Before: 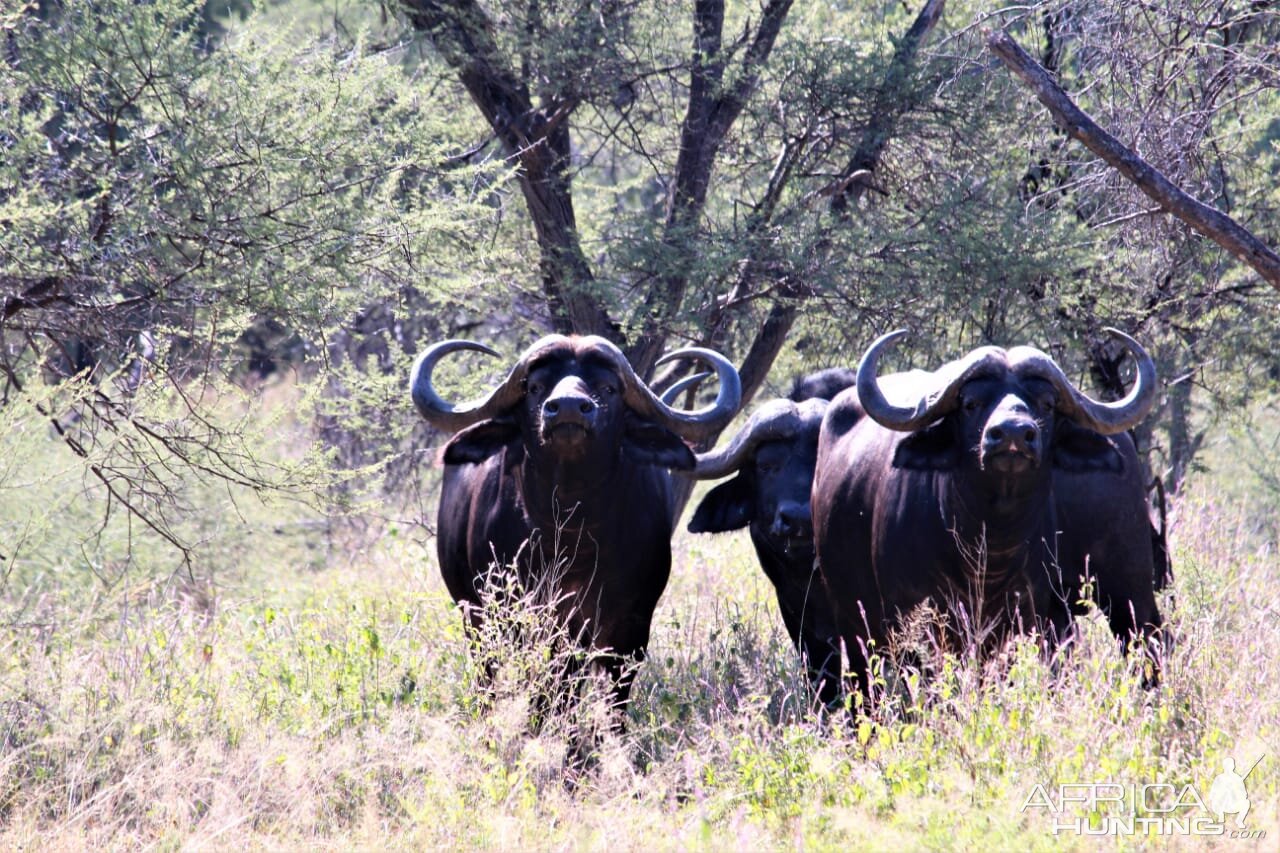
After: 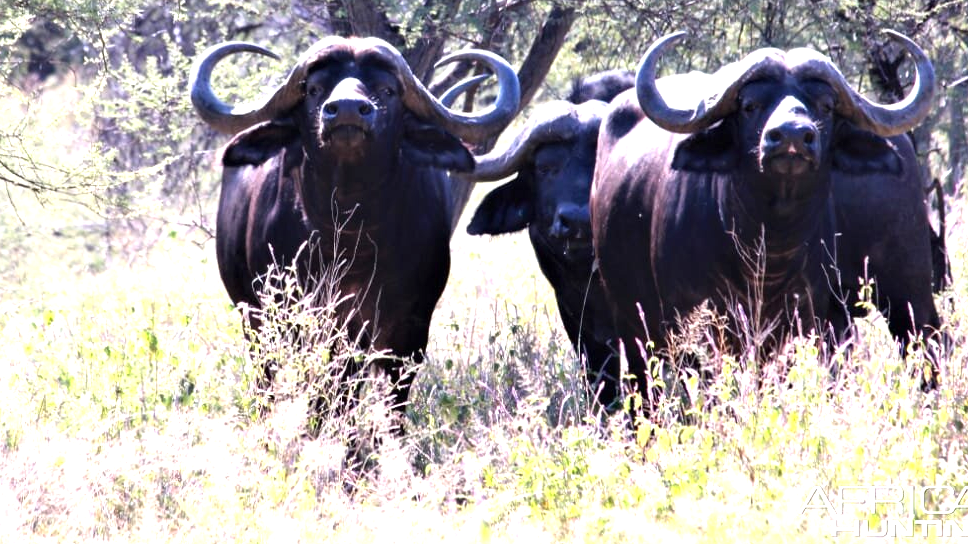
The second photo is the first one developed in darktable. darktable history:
exposure: black level correction 0, exposure 0.7 EV, compensate exposure bias true, compensate highlight preservation false
crop and rotate: left 17.299%, top 35.115%, right 7.015%, bottom 1.024%
